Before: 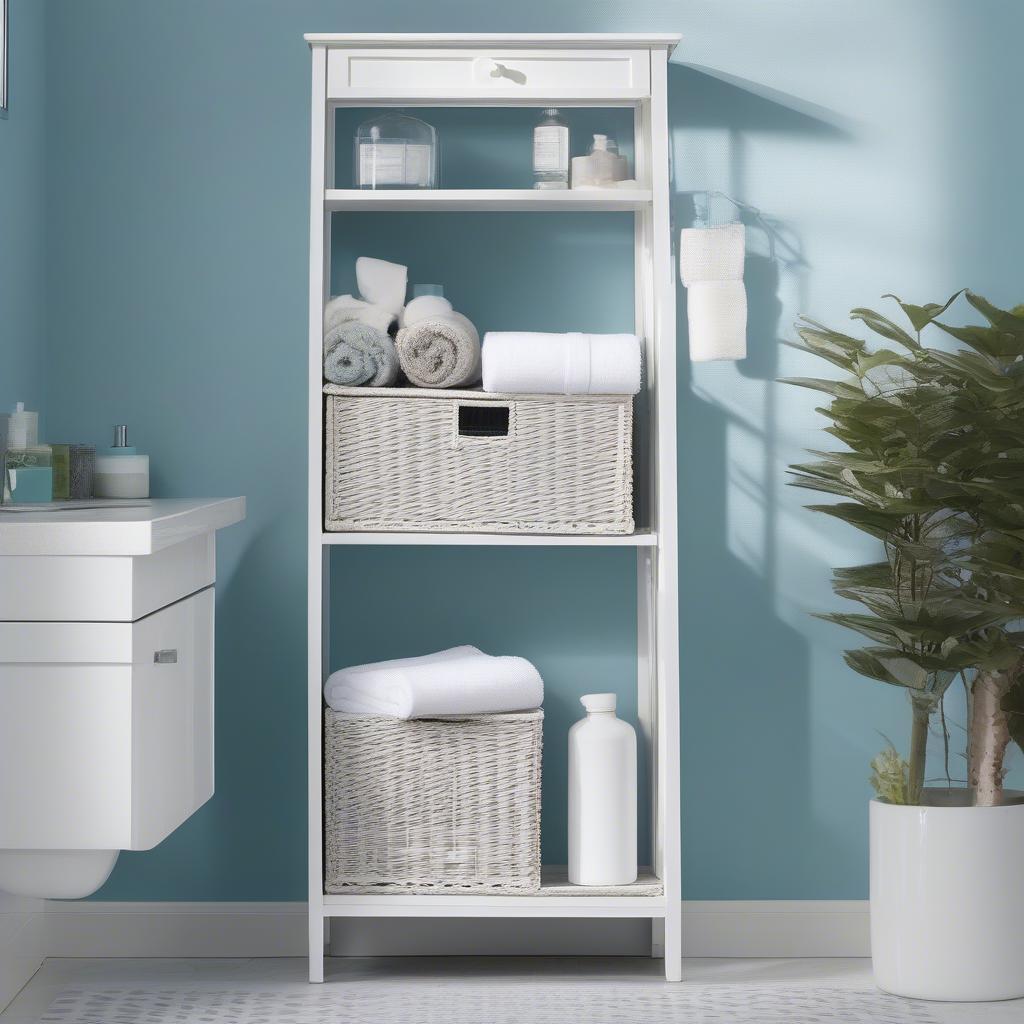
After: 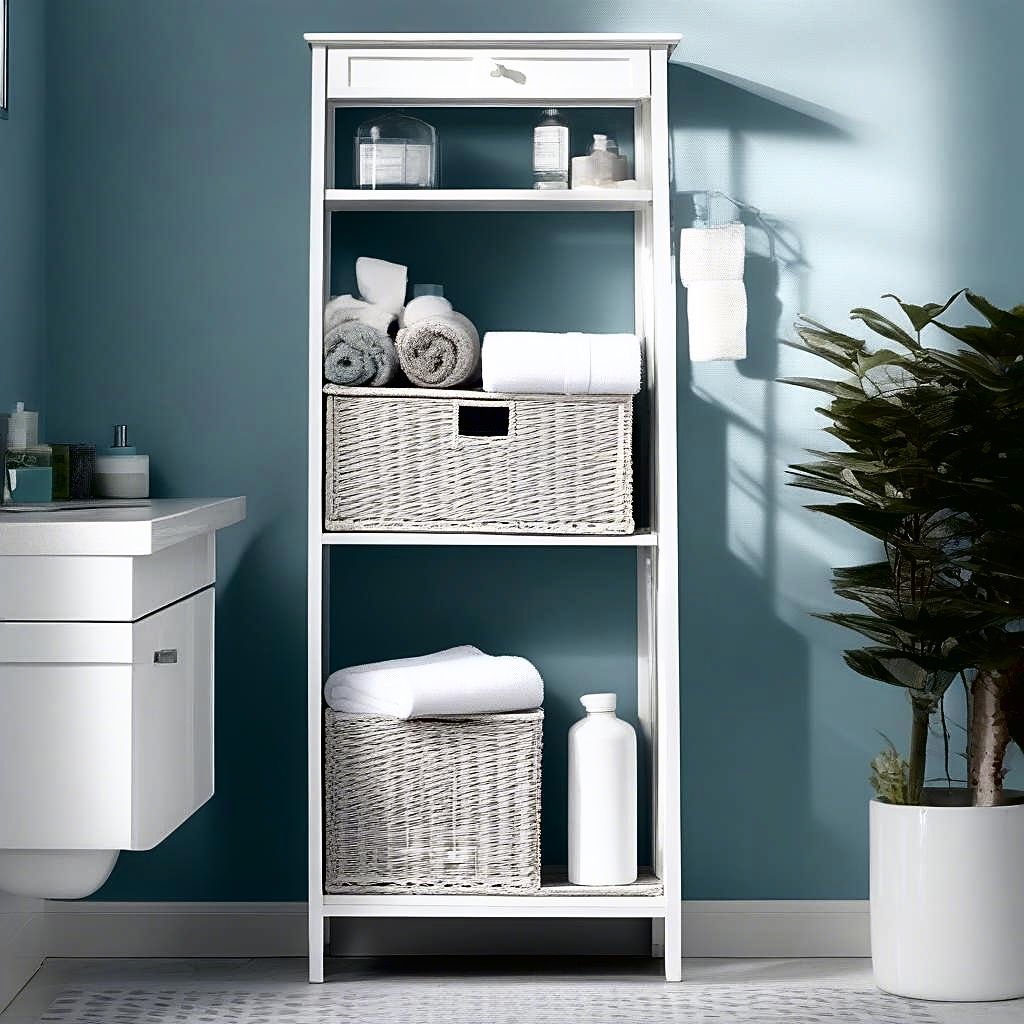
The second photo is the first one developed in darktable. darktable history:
sharpen: on, module defaults
tone curve: curves: ch0 [(0, 0) (0.003, 0.008) (0.011, 0.008) (0.025, 0.008) (0.044, 0.008) (0.069, 0.006) (0.1, 0.006) (0.136, 0.006) (0.177, 0.008) (0.224, 0.012) (0.277, 0.026) (0.335, 0.083) (0.399, 0.165) (0.468, 0.292) (0.543, 0.416) (0.623, 0.535) (0.709, 0.692) (0.801, 0.853) (0.898, 0.981) (1, 1)], color space Lab, independent channels, preserve colors none
